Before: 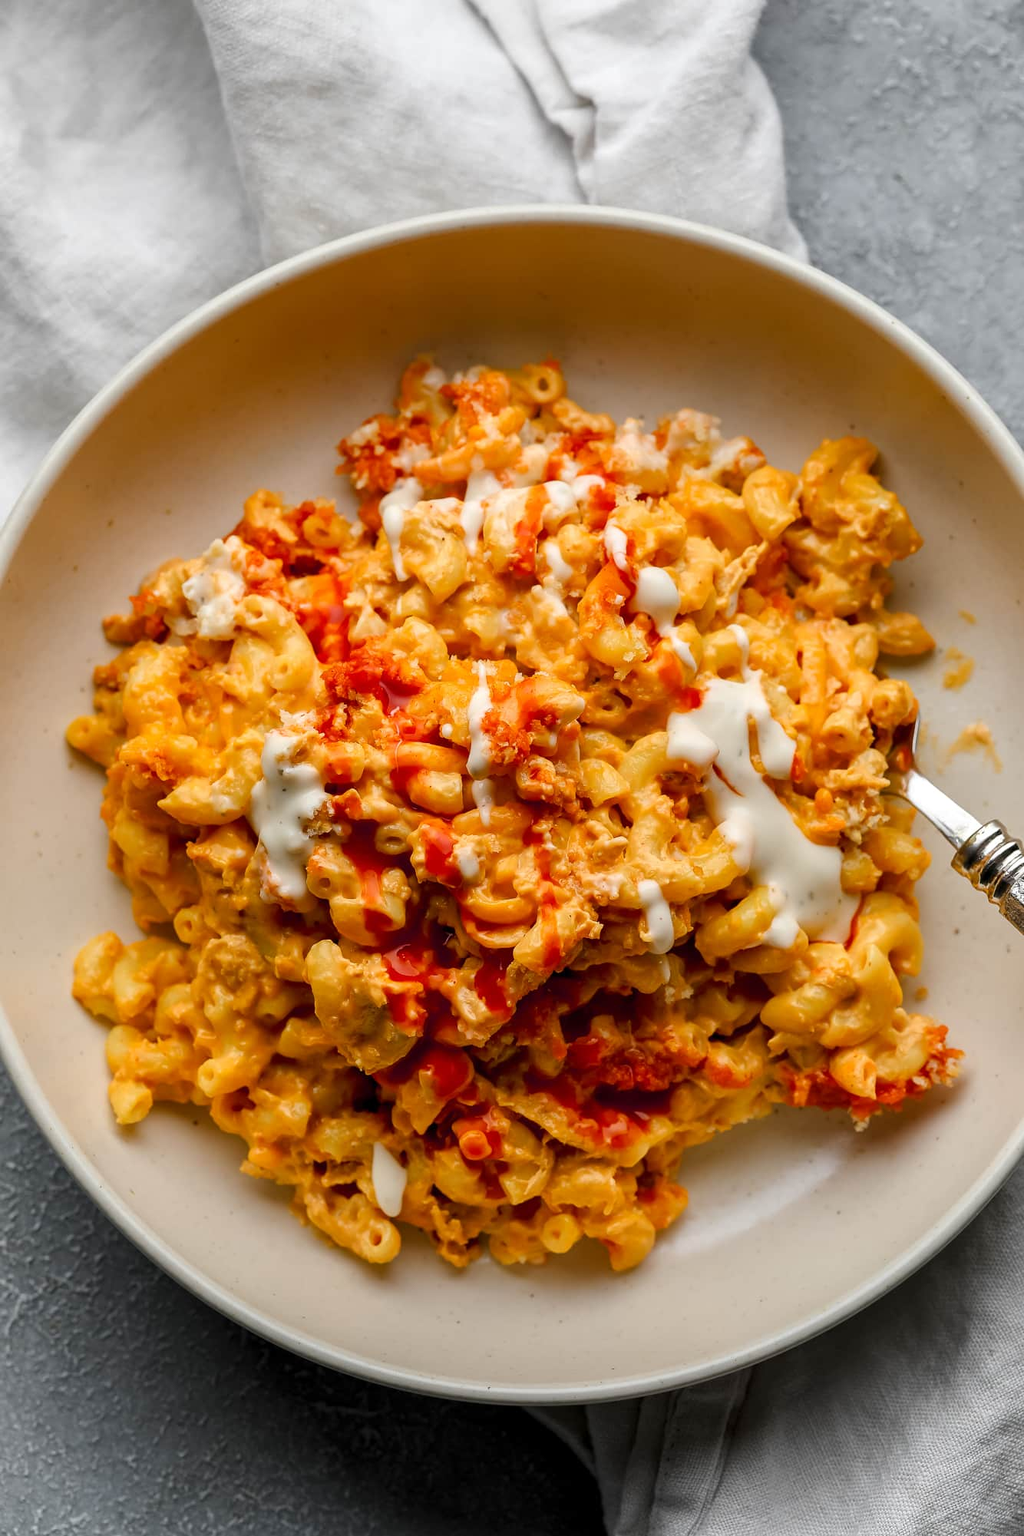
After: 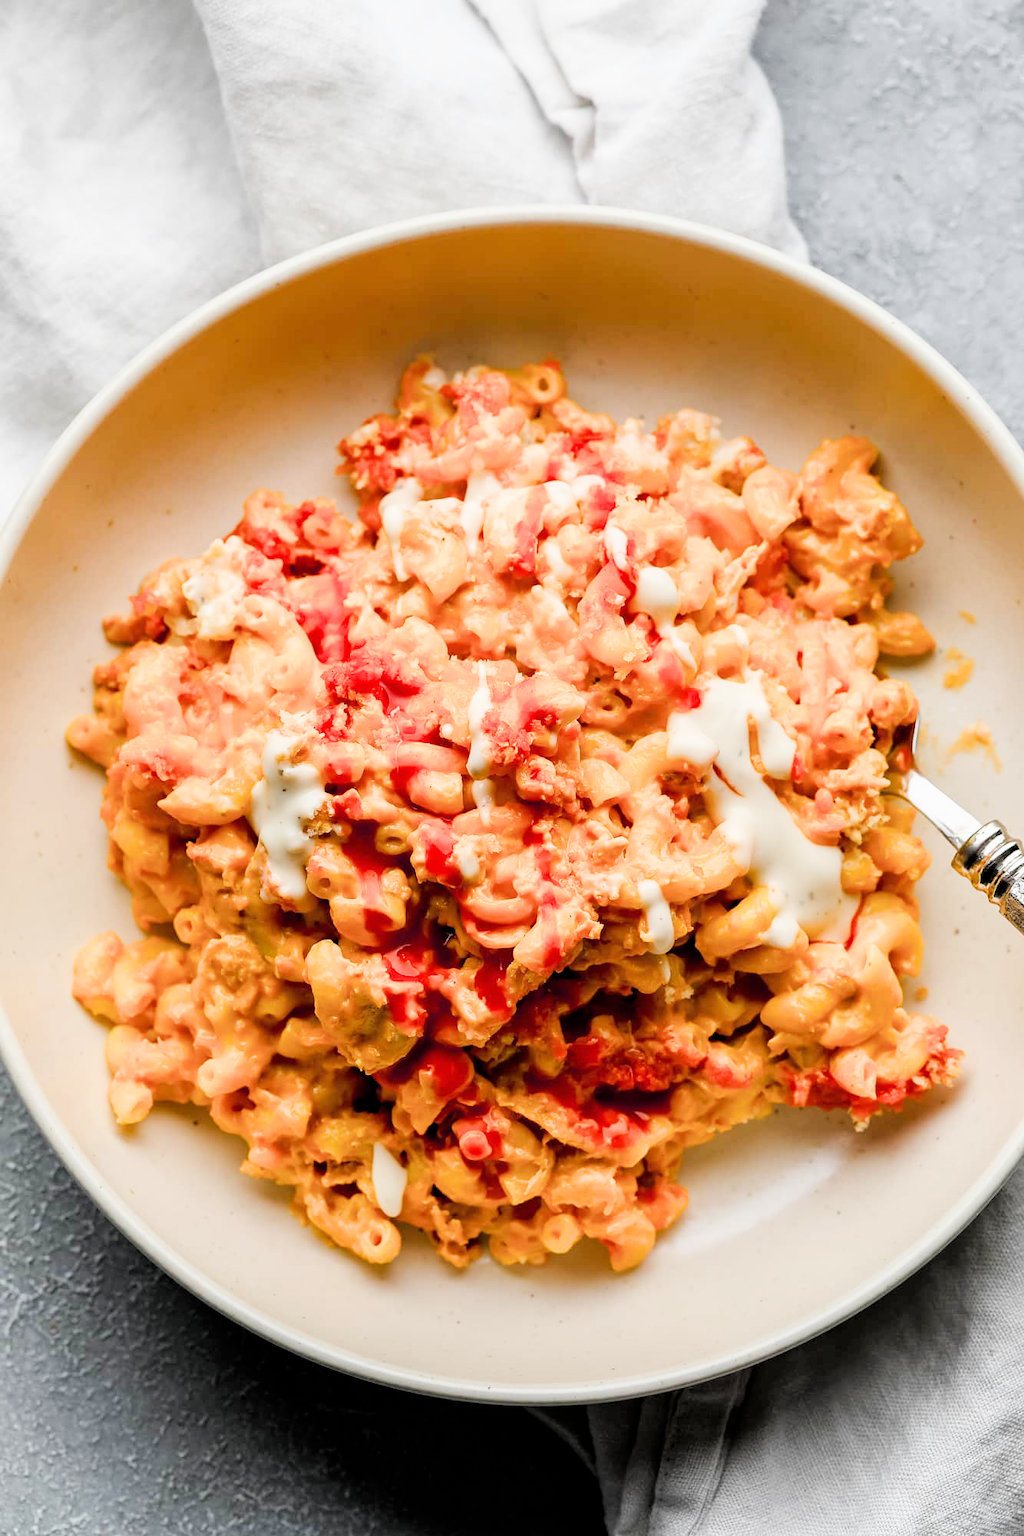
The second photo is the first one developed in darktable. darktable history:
filmic rgb: black relative exposure -5.12 EV, white relative exposure 3.96 EV, hardness 2.9, contrast 1.097, highlights saturation mix -20.12%
exposure: black level correction 0, exposure 1.103 EV, compensate highlight preservation false
